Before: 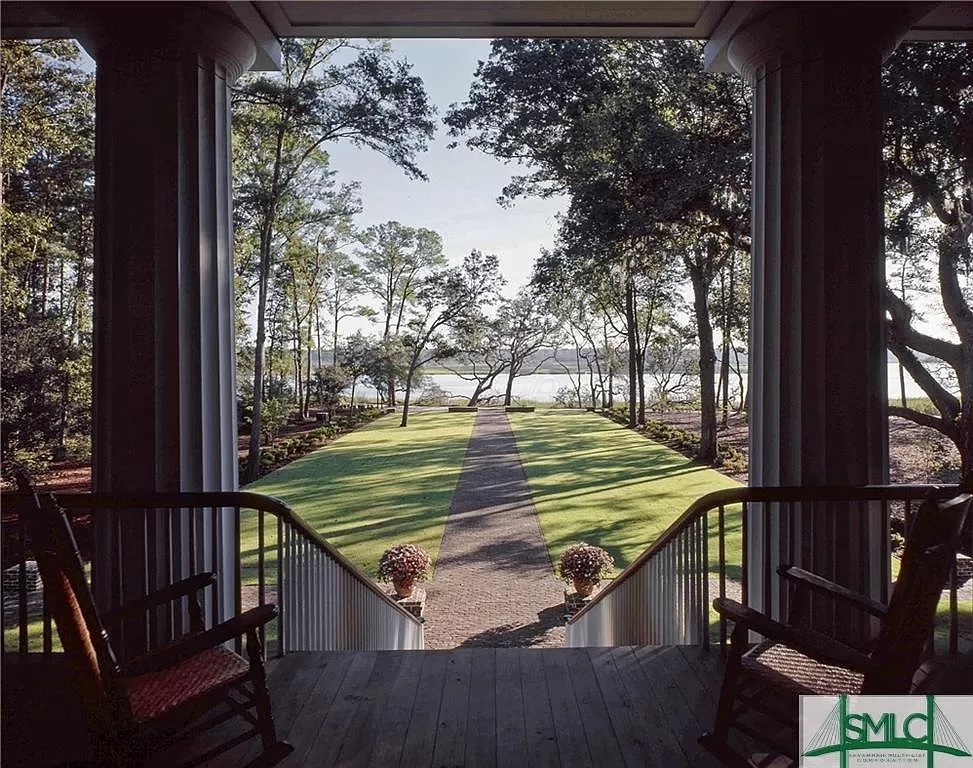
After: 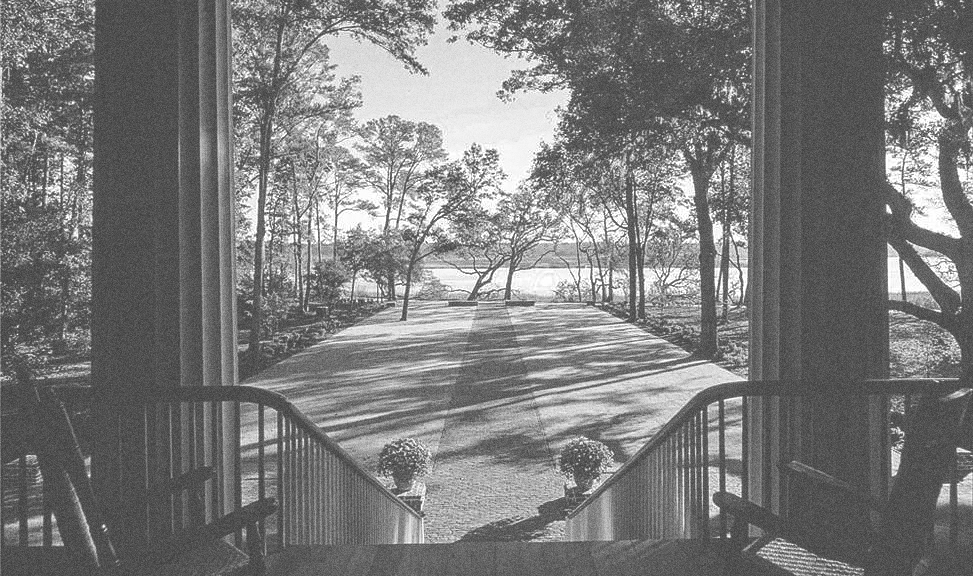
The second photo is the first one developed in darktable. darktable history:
color correction: highlights a* 1.39, highlights b* 17.83
contrast brightness saturation: saturation 0.13
sharpen: radius 2.883, amount 0.868, threshold 47.523
monochrome: on, module defaults
exposure: black level correction -0.087, compensate highlight preservation false
local contrast: on, module defaults
grain: coarseness 0.09 ISO, strength 40%
crop: top 13.819%, bottom 11.169%
